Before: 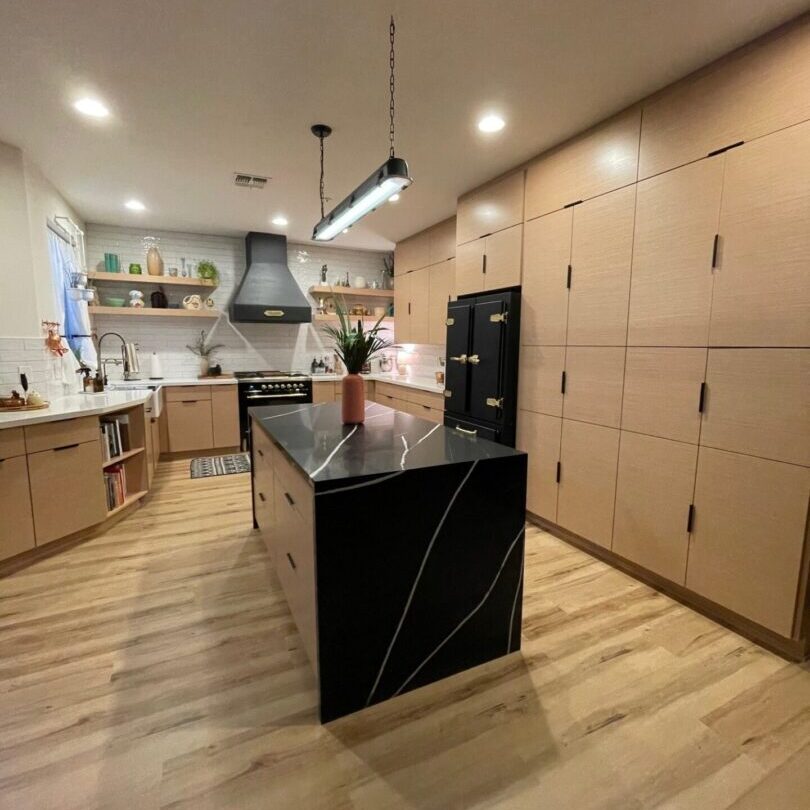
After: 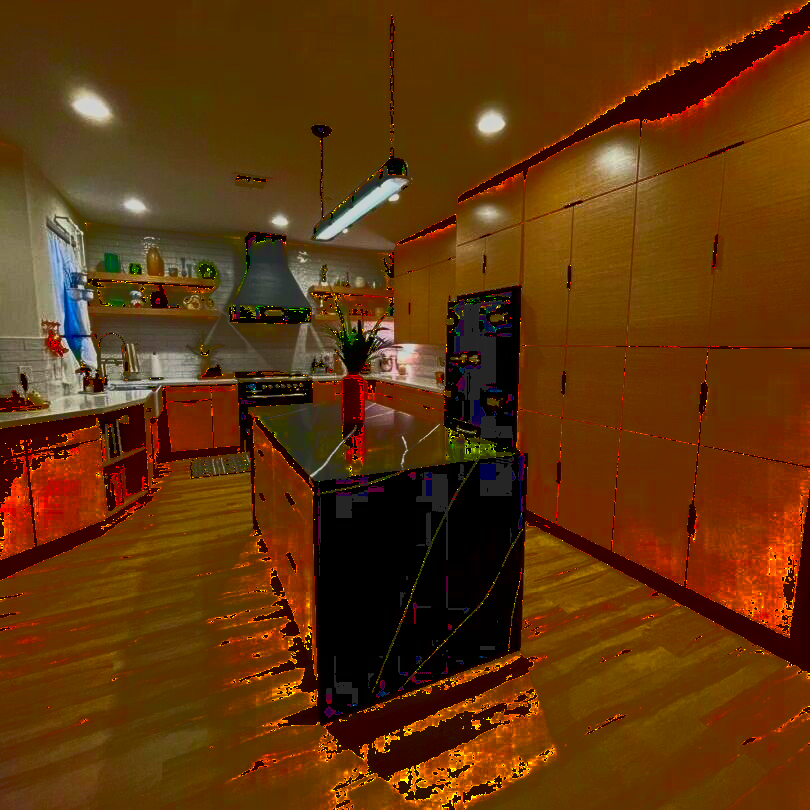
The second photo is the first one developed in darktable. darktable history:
contrast brightness saturation: brightness -1, saturation 1
tone curve: curves: ch0 [(0, 0.148) (0.191, 0.225) (0.39, 0.373) (0.669, 0.716) (0.847, 0.818) (1, 0.839)]
